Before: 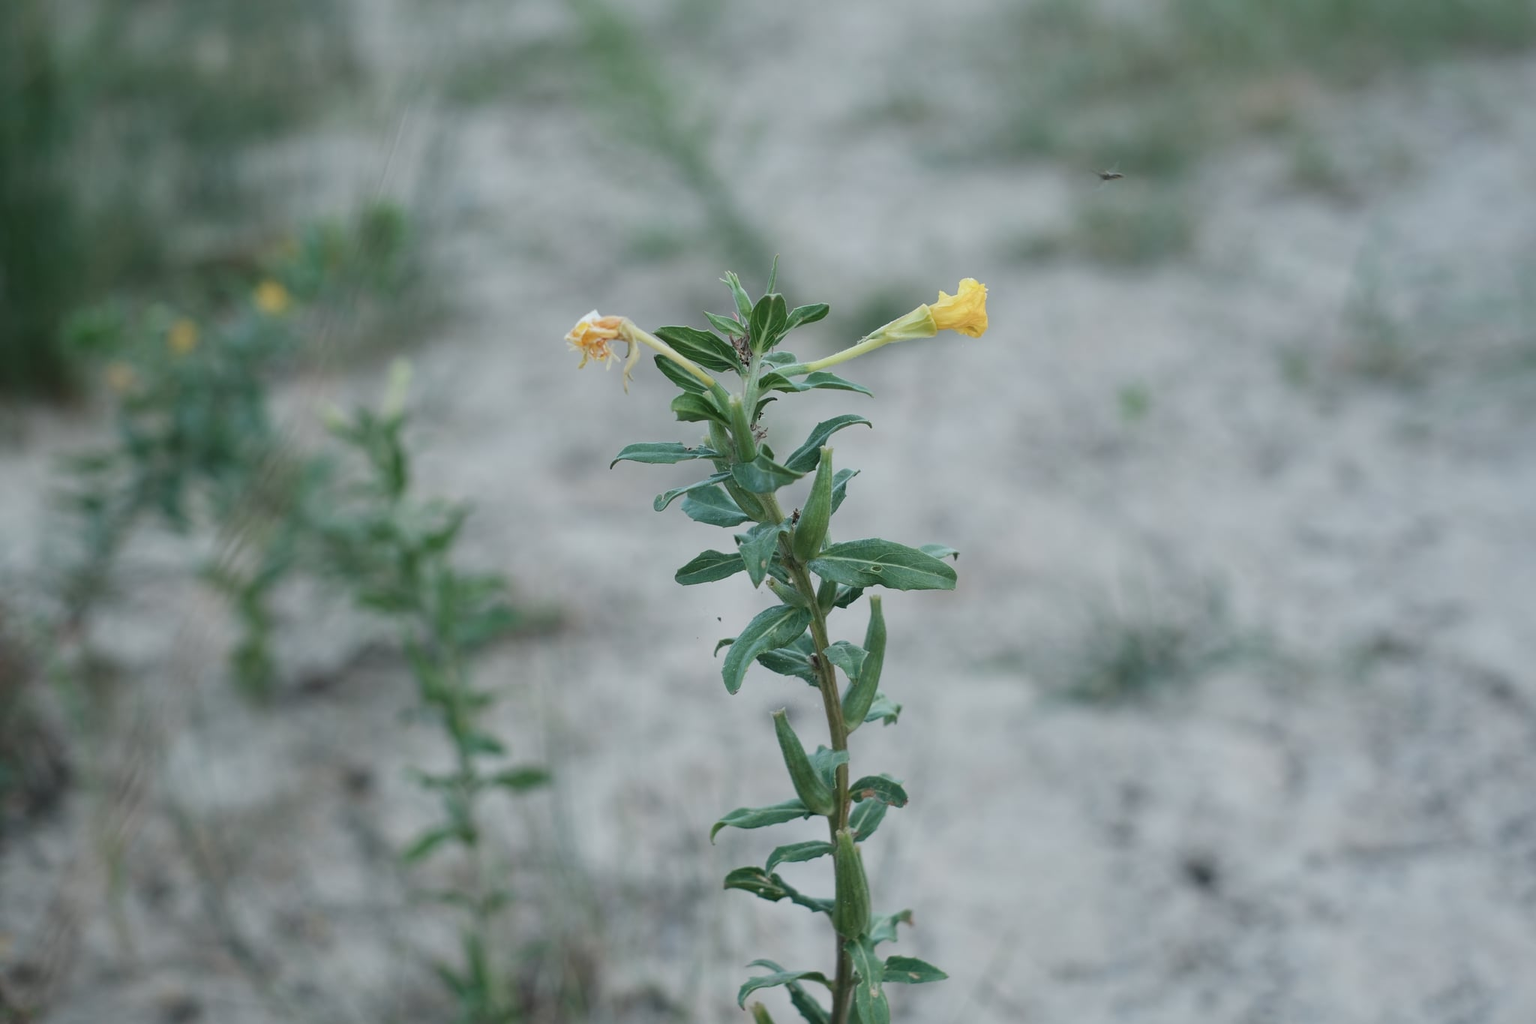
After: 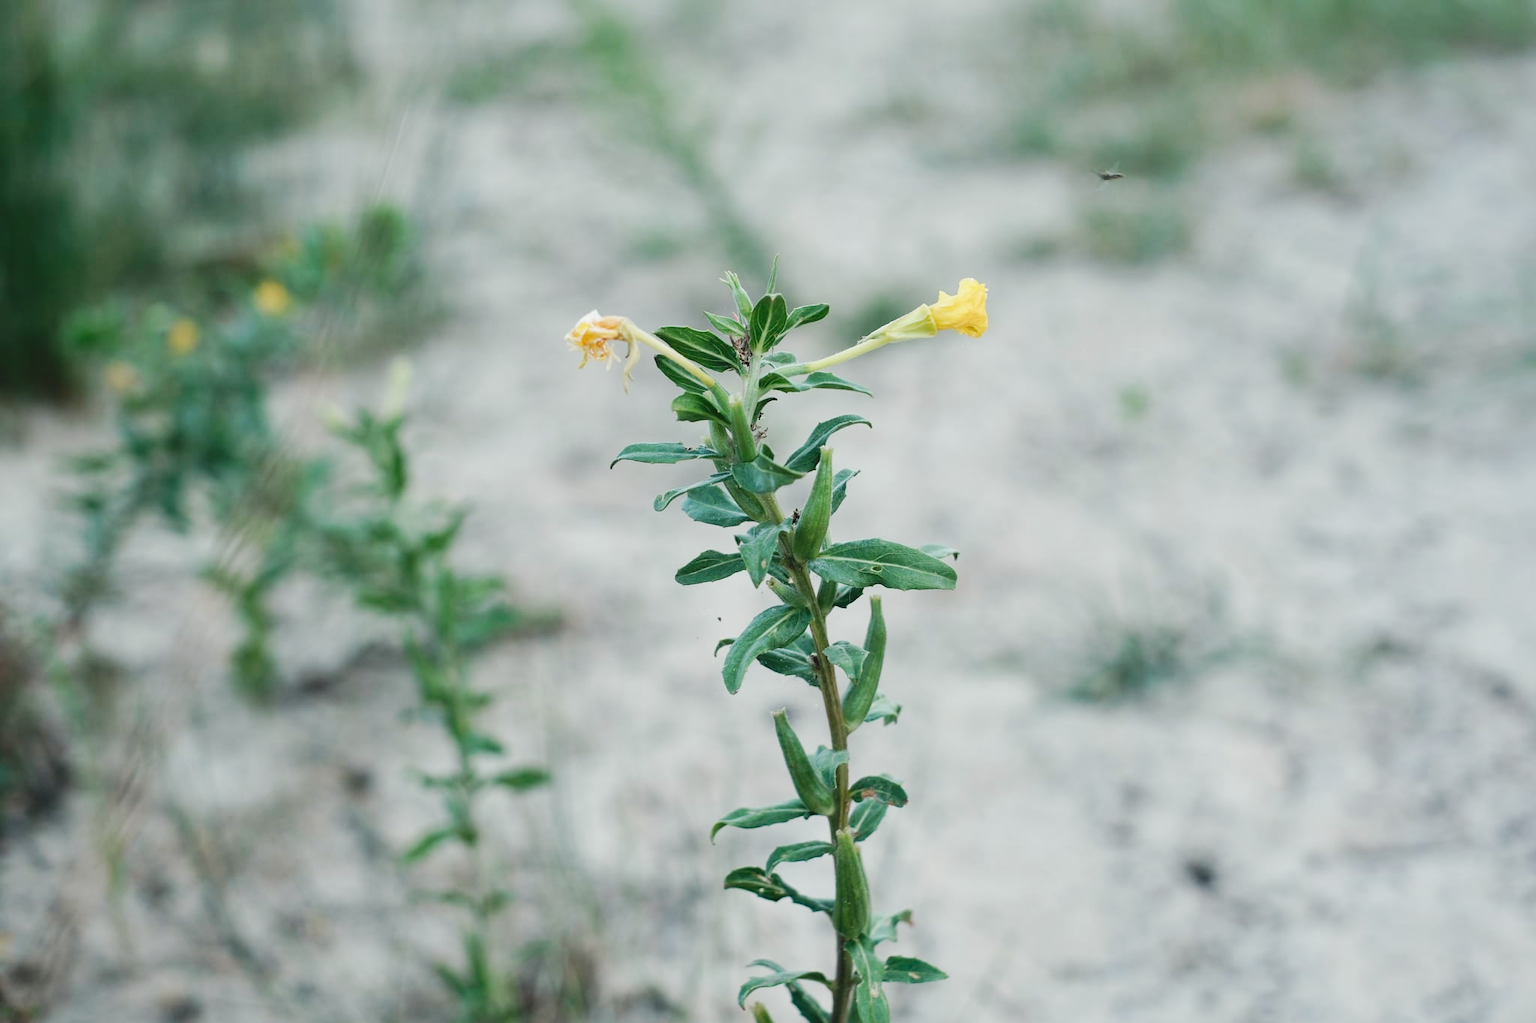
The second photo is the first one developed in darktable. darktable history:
color correction: highlights b* 2.94
base curve: curves: ch0 [(0, 0) (0.032, 0.025) (0.121, 0.166) (0.206, 0.329) (0.605, 0.79) (1, 1)], preserve colors none
